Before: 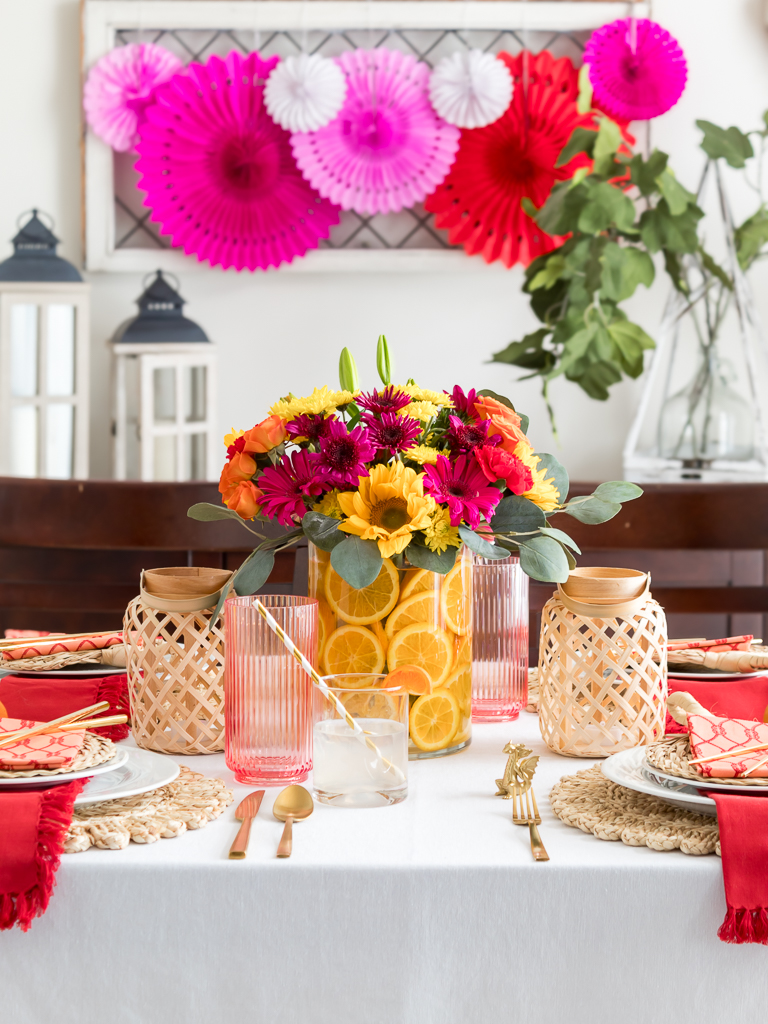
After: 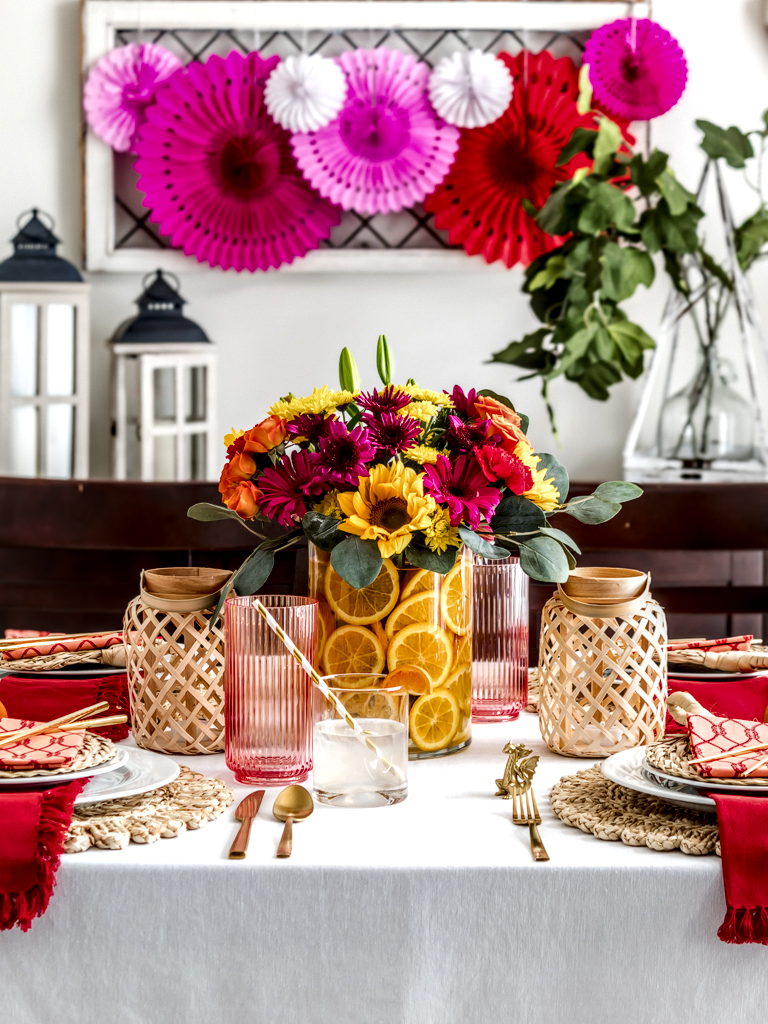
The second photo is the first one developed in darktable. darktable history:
levels: mode automatic, gray 50.81%, levels [0.016, 0.492, 0.969]
exposure: exposure -2.384 EV, compensate exposure bias true, compensate highlight preservation false
tone curve: curves: ch0 [(0, 0.008) (0.107, 0.091) (0.283, 0.287) (0.461, 0.498) (0.64, 0.679) (0.822, 0.841) (0.998, 0.978)]; ch1 [(0, 0) (0.316, 0.349) (0.466, 0.442) (0.502, 0.5) (0.527, 0.519) (0.561, 0.553) (0.608, 0.629) (0.669, 0.704) (0.859, 0.899) (1, 1)]; ch2 [(0, 0) (0.33, 0.301) (0.421, 0.443) (0.473, 0.498) (0.502, 0.504) (0.522, 0.525) (0.592, 0.61) (0.705, 0.7) (1, 1)]
local contrast: highlights 4%, shadows 6%, detail 181%
